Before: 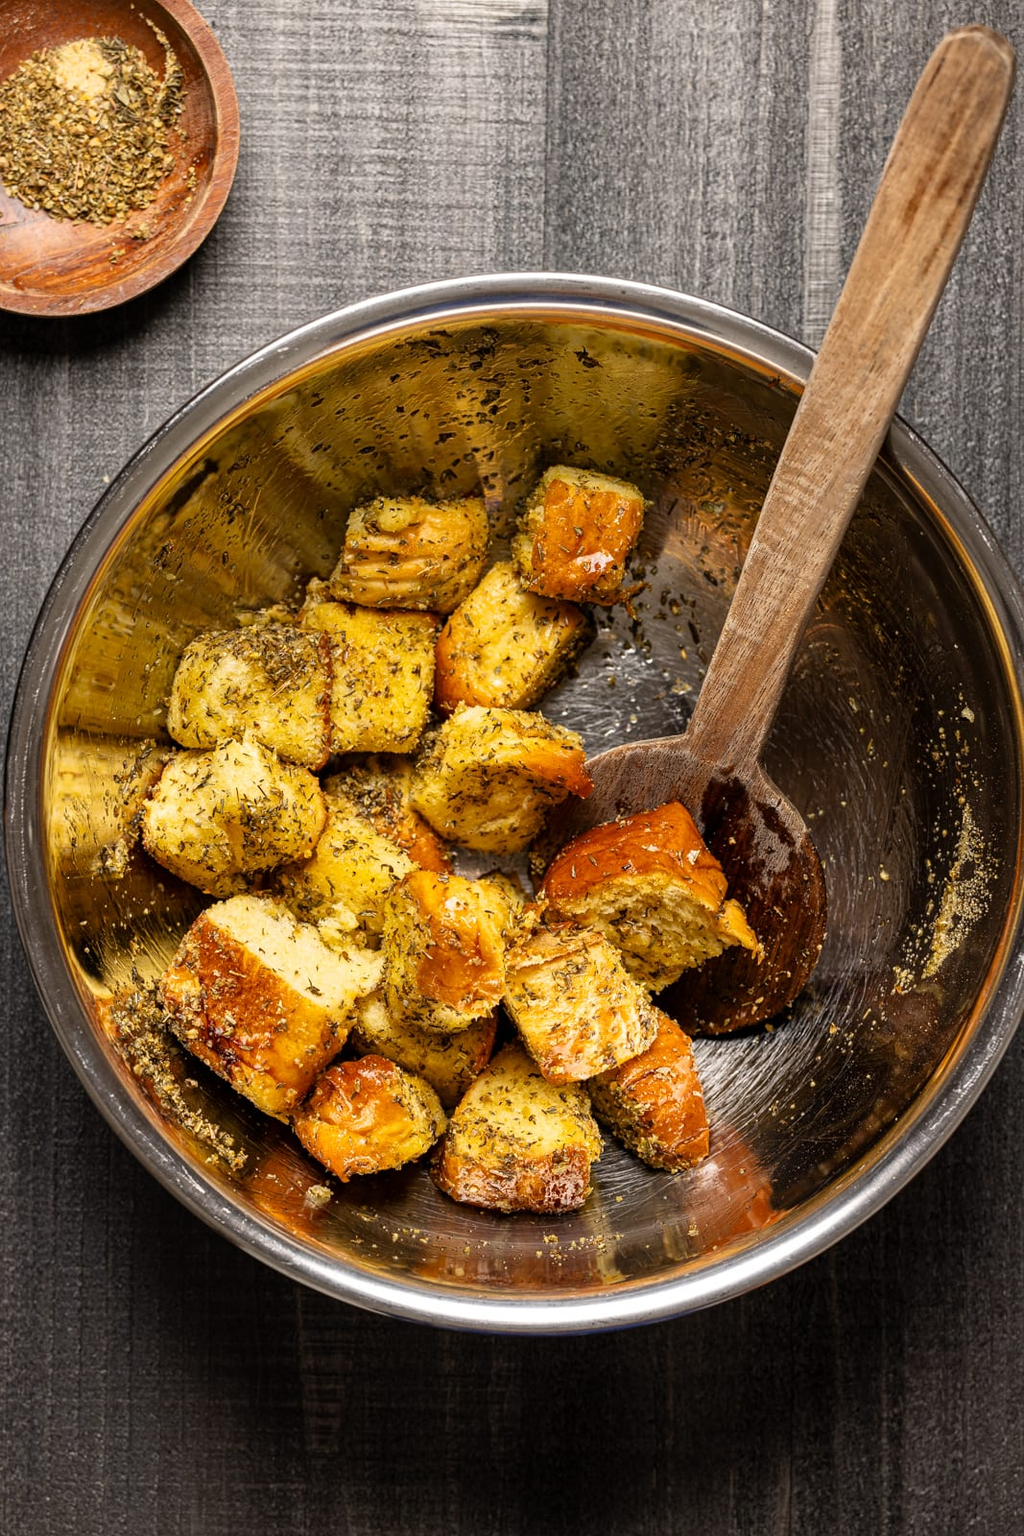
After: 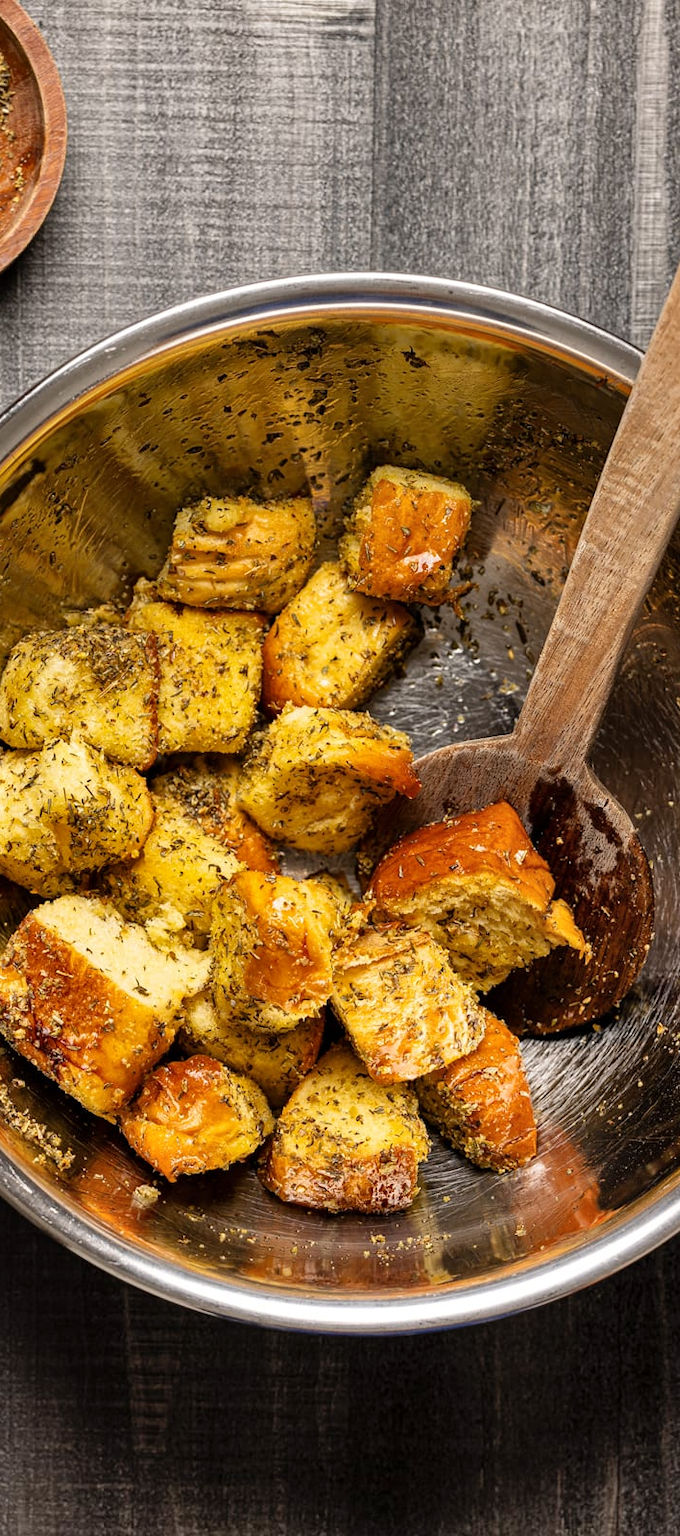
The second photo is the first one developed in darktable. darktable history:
shadows and highlights: soften with gaussian
crop: left 16.946%, right 16.592%
